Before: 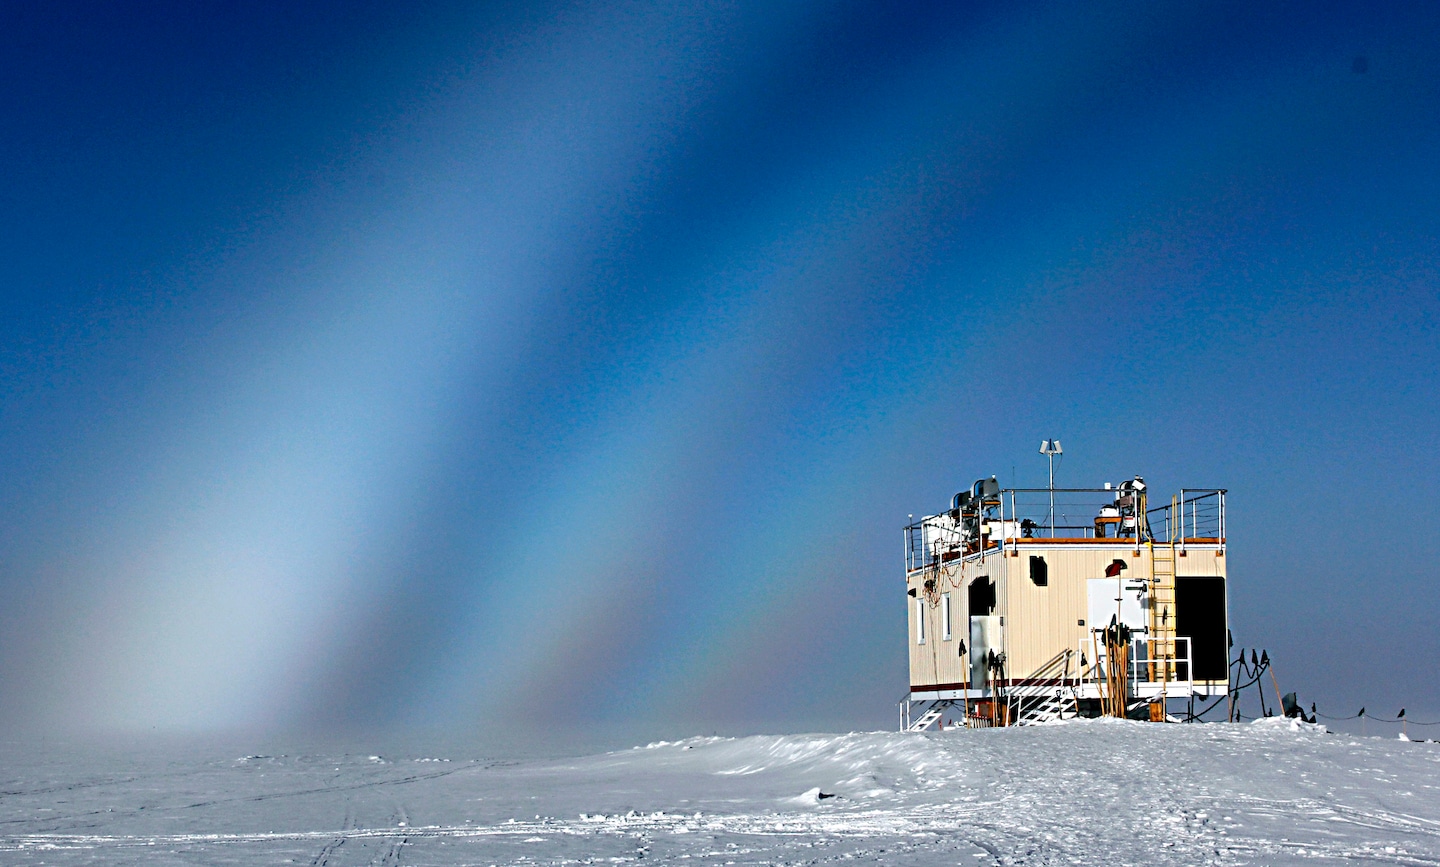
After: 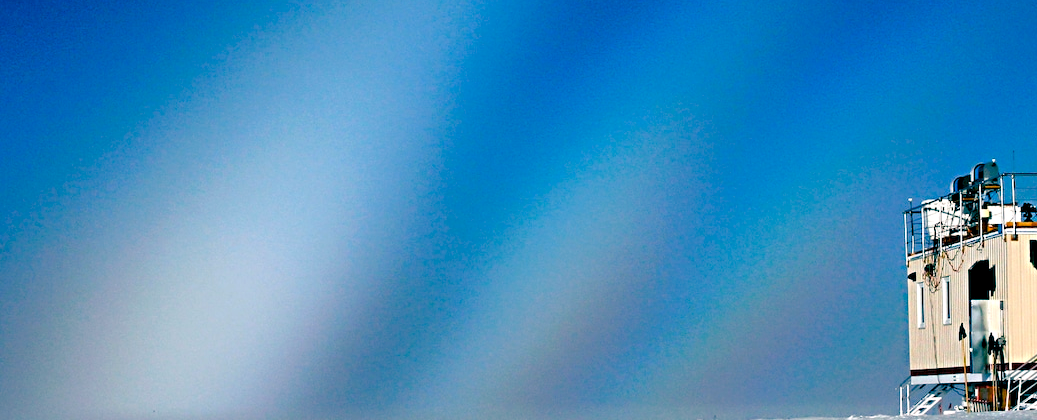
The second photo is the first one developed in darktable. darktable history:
crop: top 36.498%, right 27.964%, bottom 14.995%
color balance rgb: shadows lift › luminance -28.76%, shadows lift › chroma 10%, shadows lift › hue 230°, power › chroma 0.5%, power › hue 215°, highlights gain › luminance 7.14%, highlights gain › chroma 1%, highlights gain › hue 50°, global offset › luminance -0.29%, global offset › hue 260°, perceptual saturation grading › global saturation 20%, perceptual saturation grading › highlights -13.92%, perceptual saturation grading › shadows 50%
